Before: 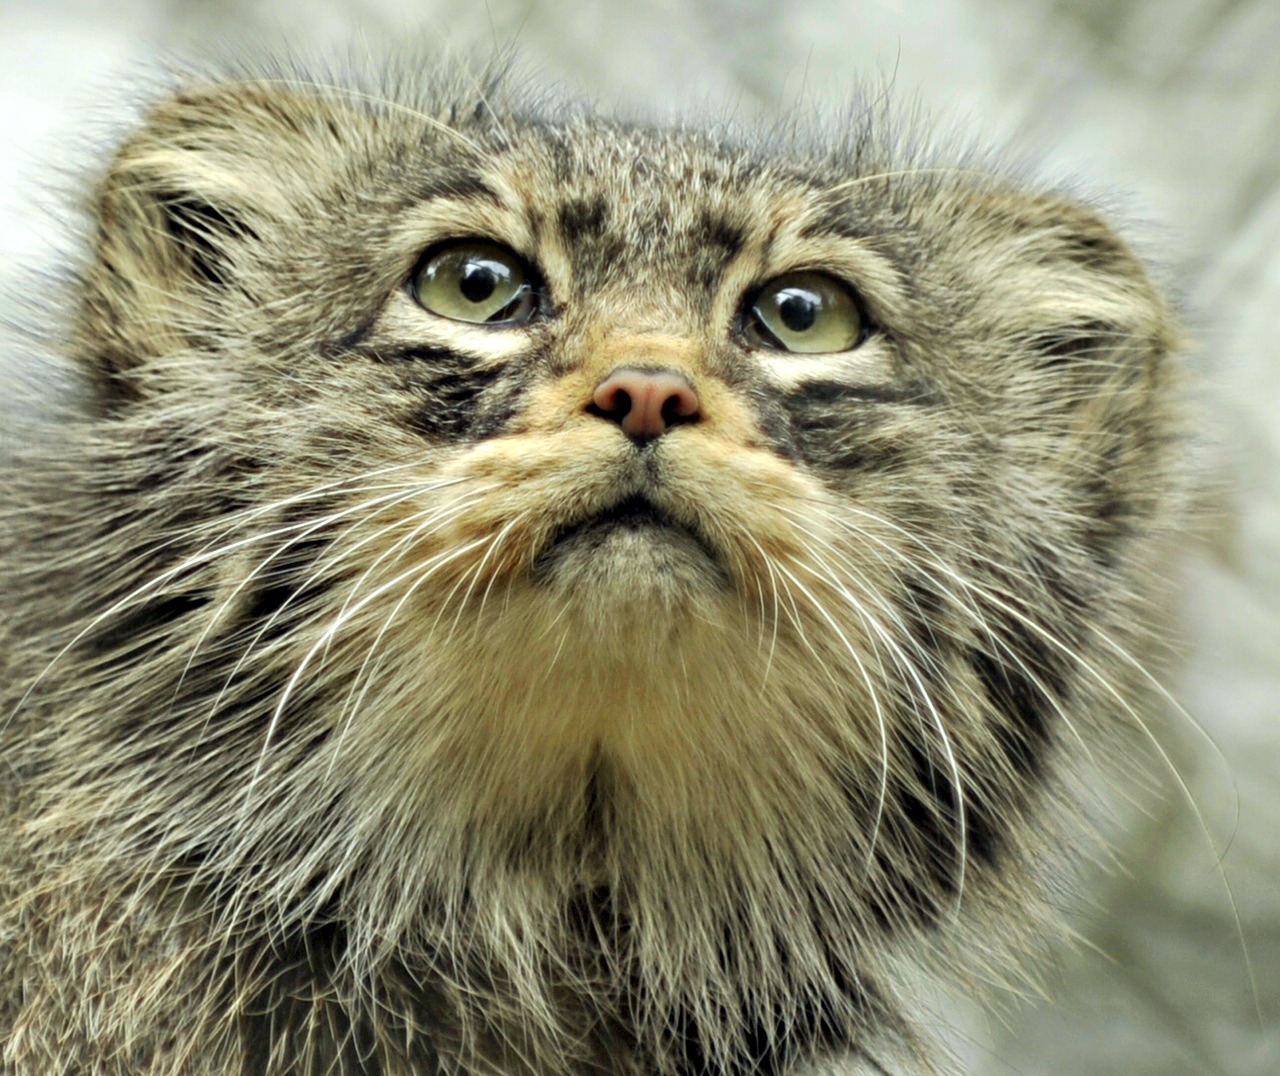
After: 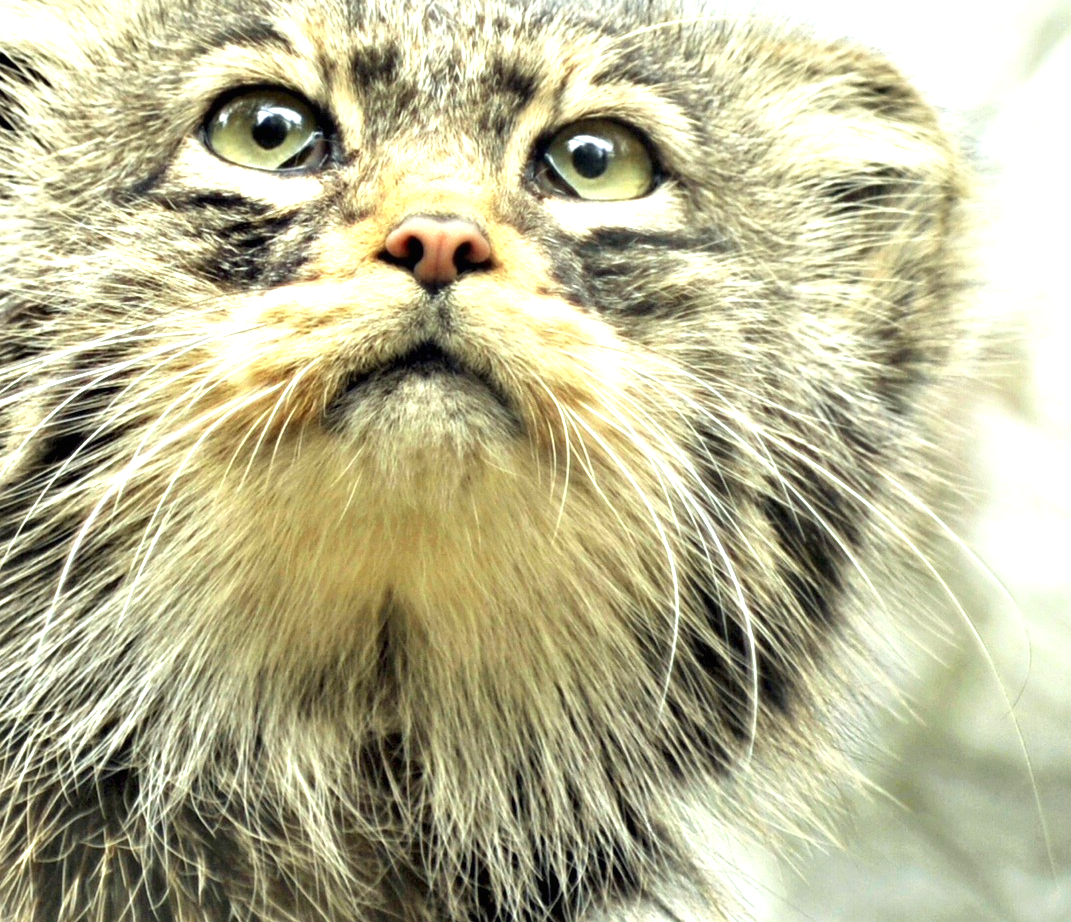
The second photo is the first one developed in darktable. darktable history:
crop: left 16.315%, top 14.246%
exposure: black level correction 0, exposure 1.125 EV, compensate exposure bias true, compensate highlight preservation false
